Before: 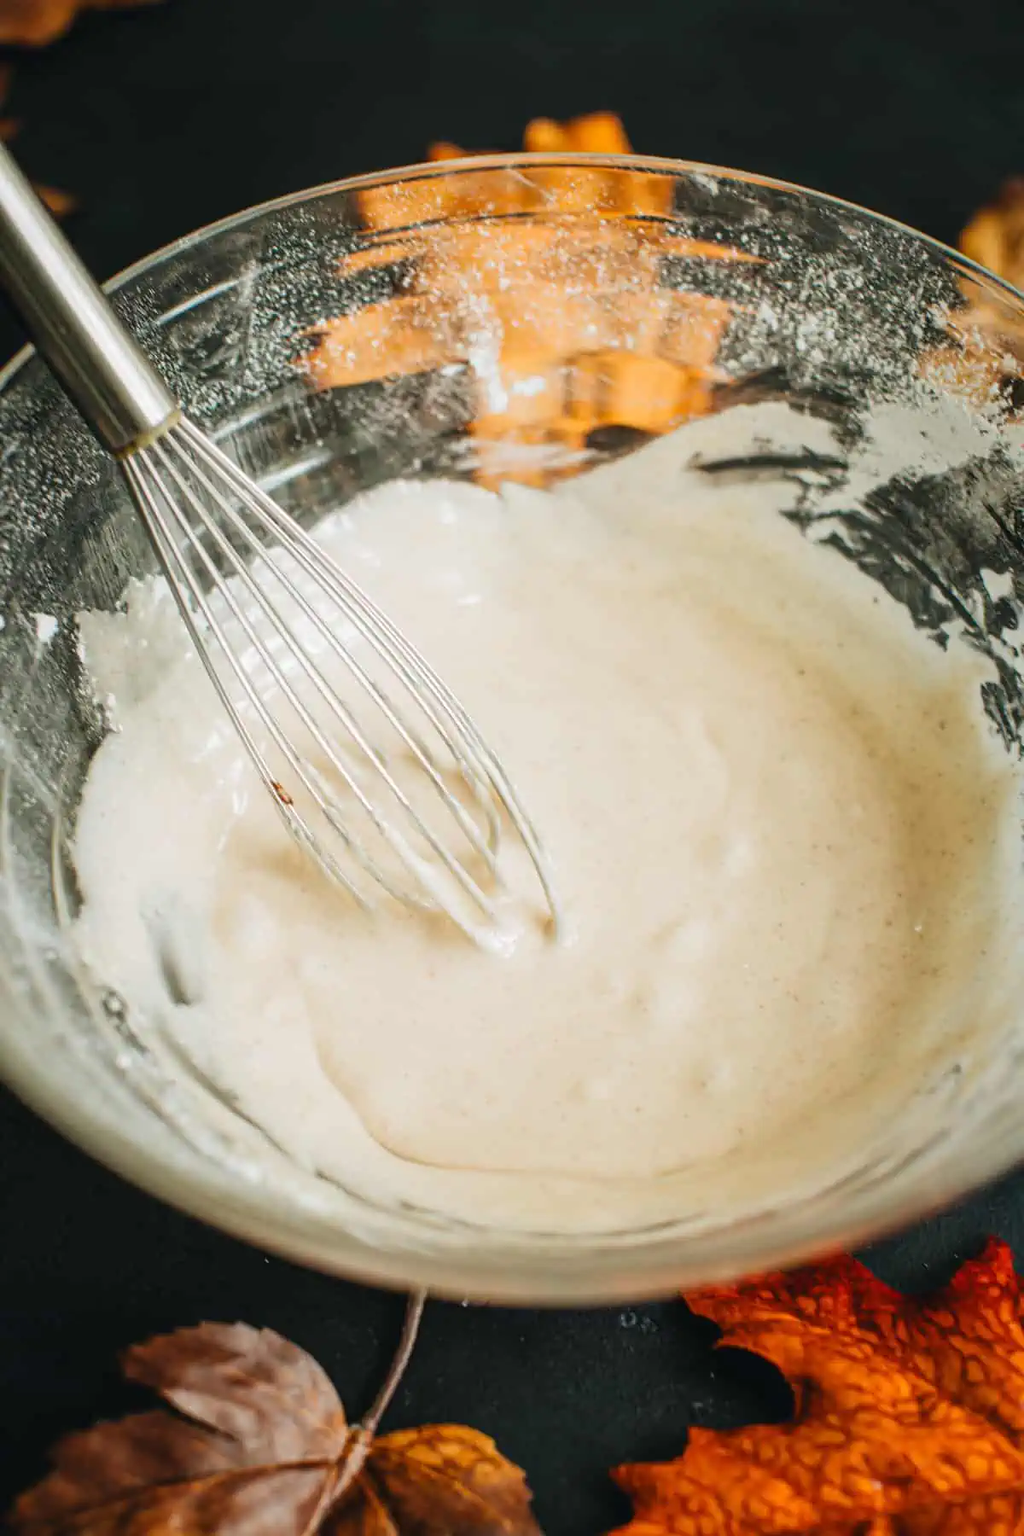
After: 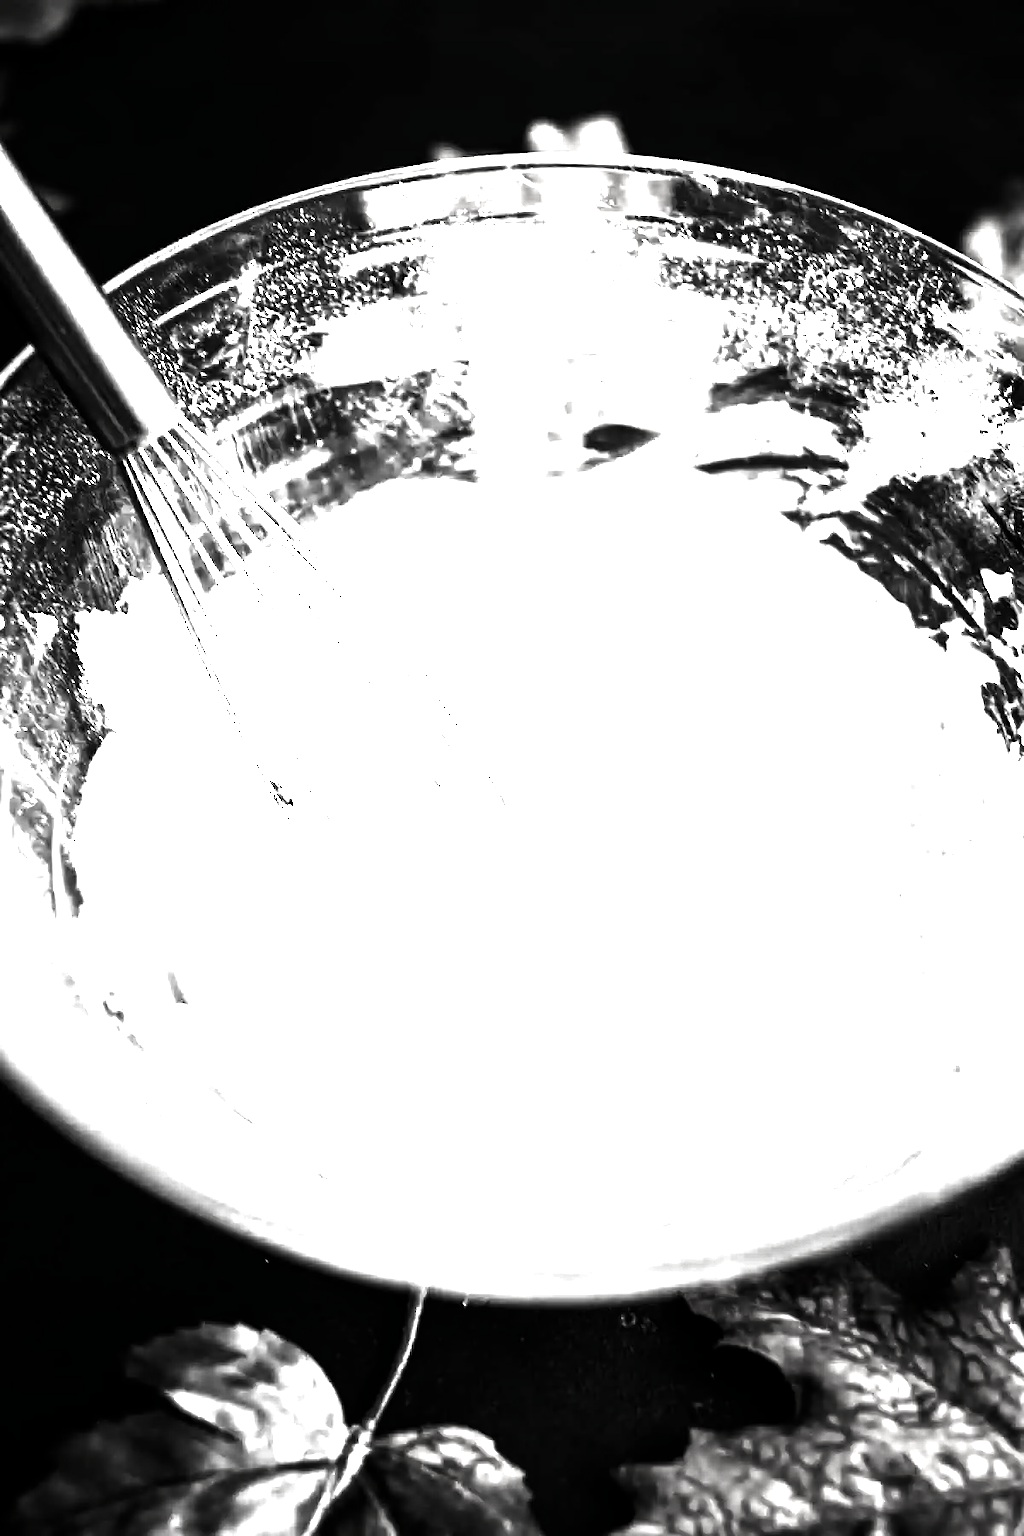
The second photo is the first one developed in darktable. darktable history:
color balance rgb: global offset › luminance -0.845%, perceptual saturation grading › global saturation 25.858%
color calibration: gray › normalize channels true, x 0.372, y 0.386, temperature 4283.97 K, gamut compression 0.02
contrast brightness saturation: contrast 0.021, brightness -0.982, saturation -0.995
exposure: black level correction 0, exposure 1.996 EV, compensate exposure bias true, compensate highlight preservation false
